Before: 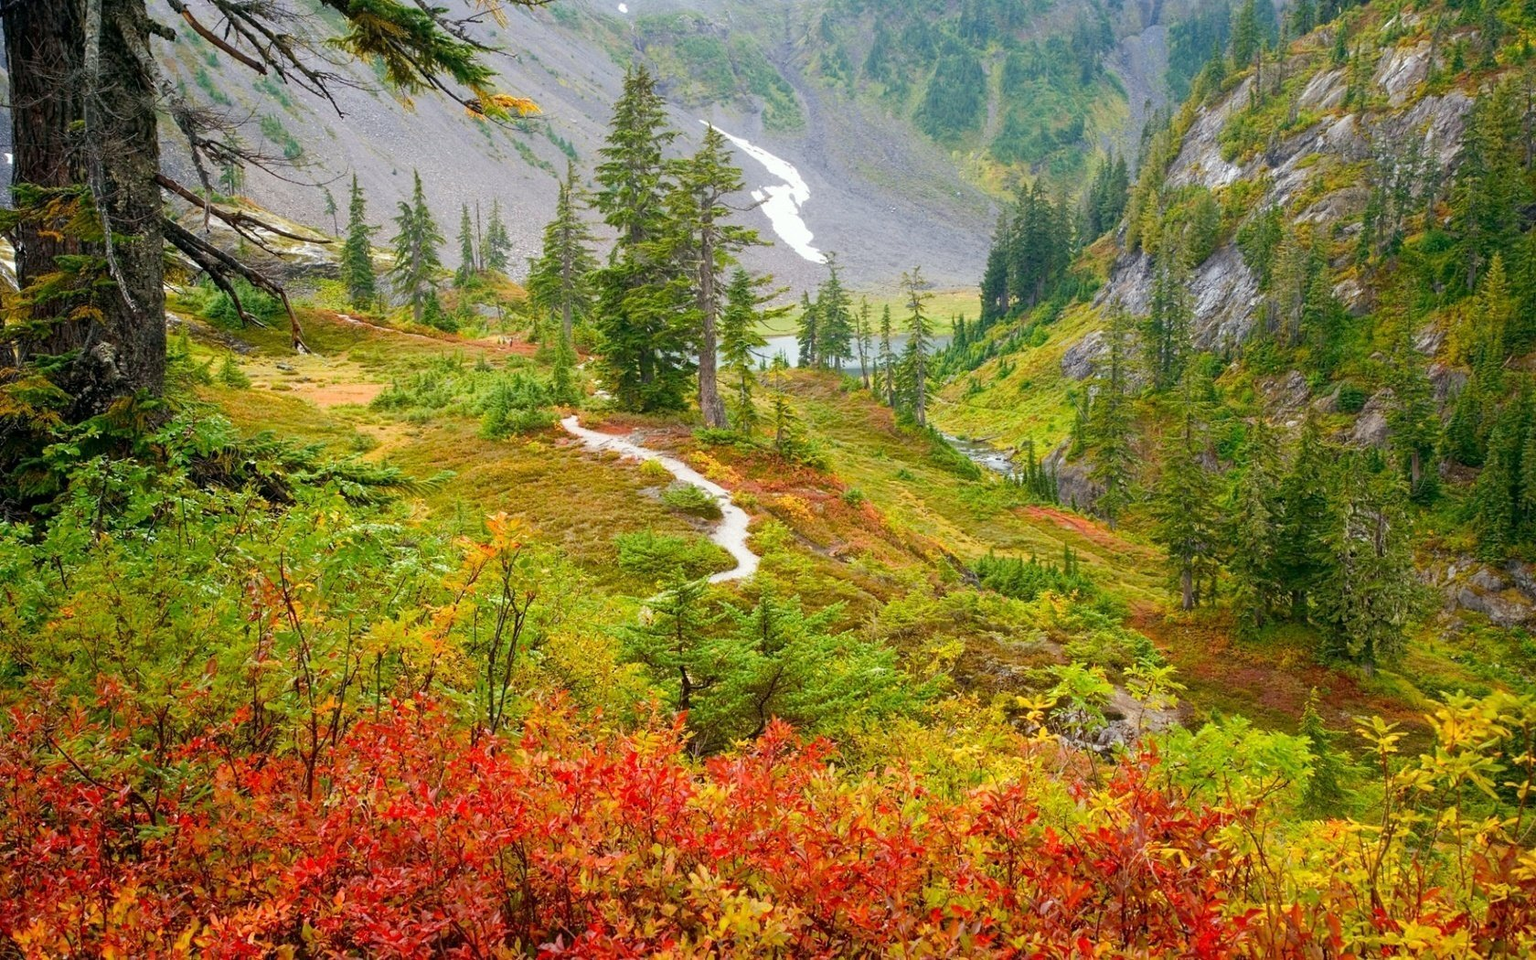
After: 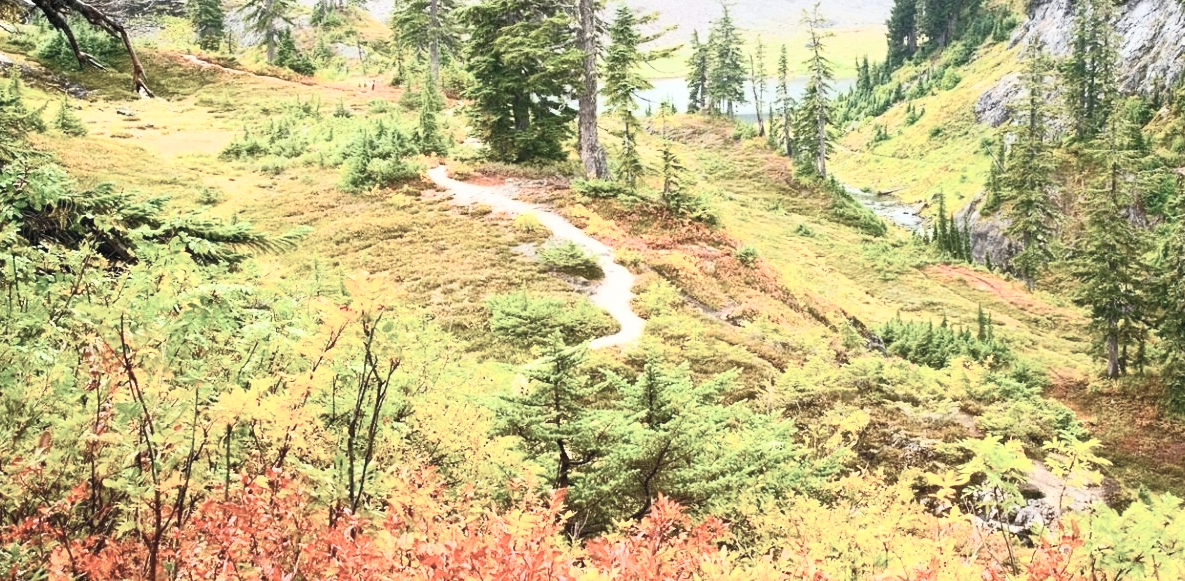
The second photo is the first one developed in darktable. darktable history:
contrast brightness saturation: contrast 0.57, brightness 0.57, saturation -0.34
crop: left 11.123%, top 27.61%, right 18.3%, bottom 17.034%
